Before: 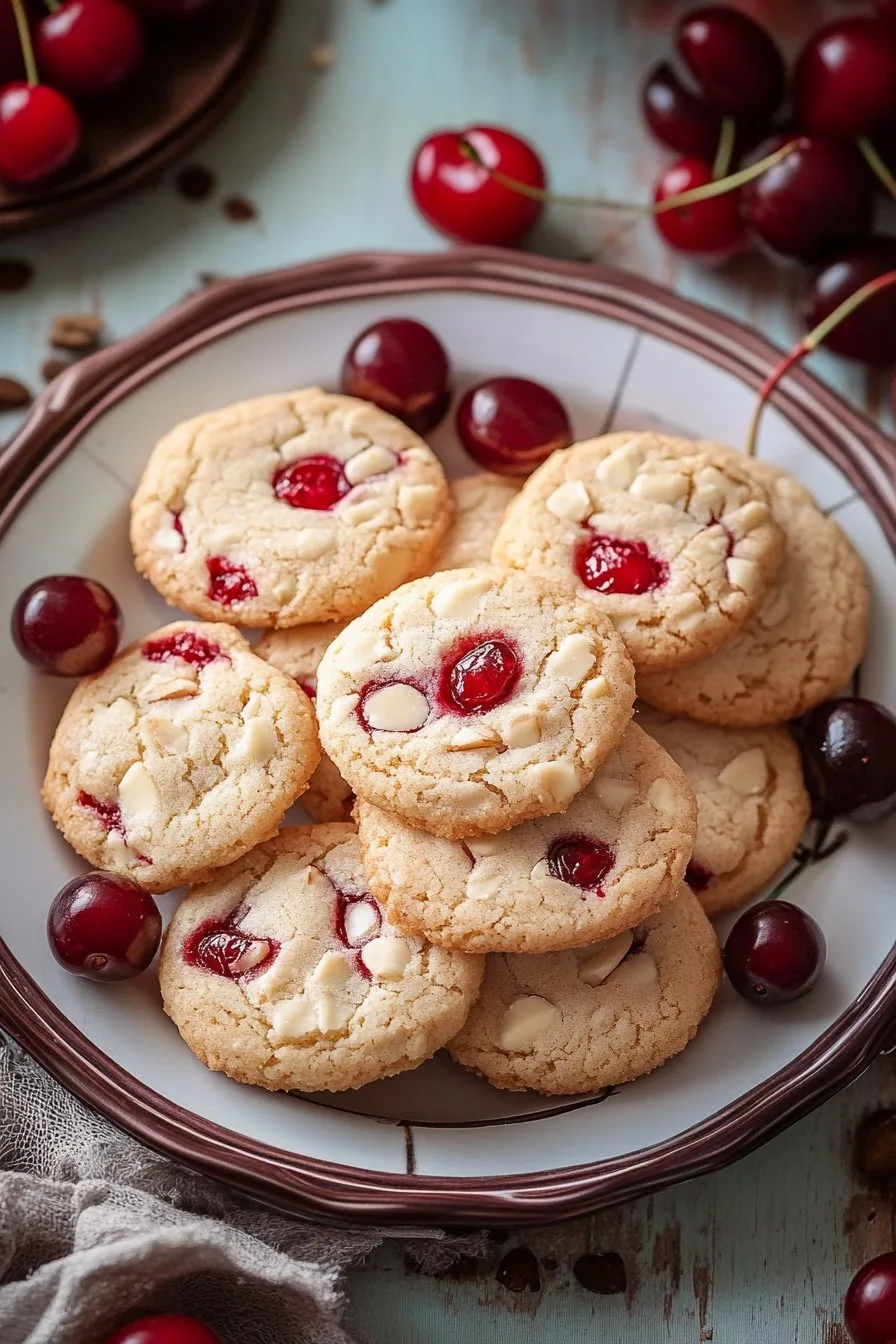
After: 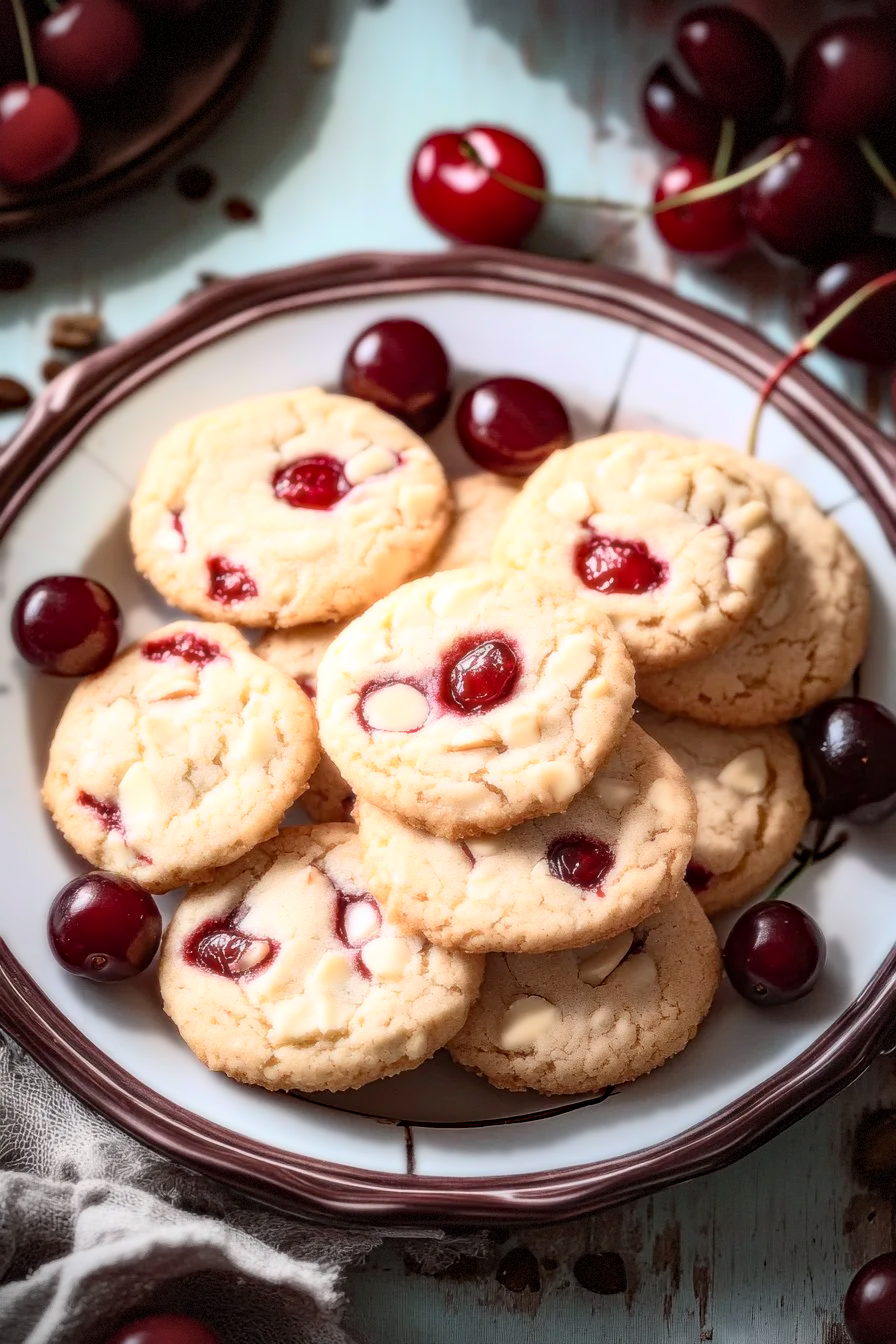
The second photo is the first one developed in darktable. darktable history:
haze removal: compatibility mode true, adaptive false
exposure: exposure -0.21 EV, compensate highlight preservation false
bloom: size 0%, threshold 54.82%, strength 8.31%
vignetting: dithering 8-bit output, unbound false
